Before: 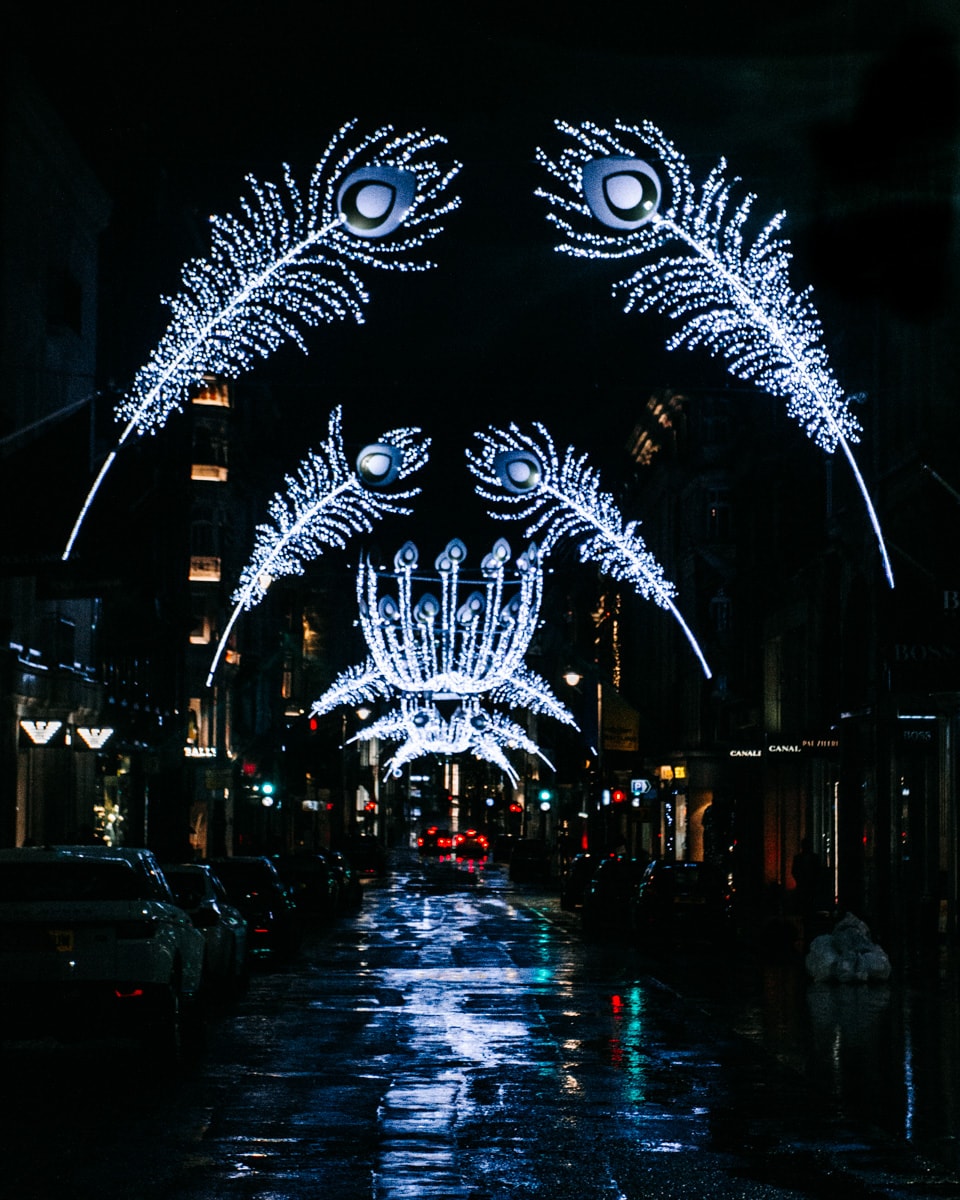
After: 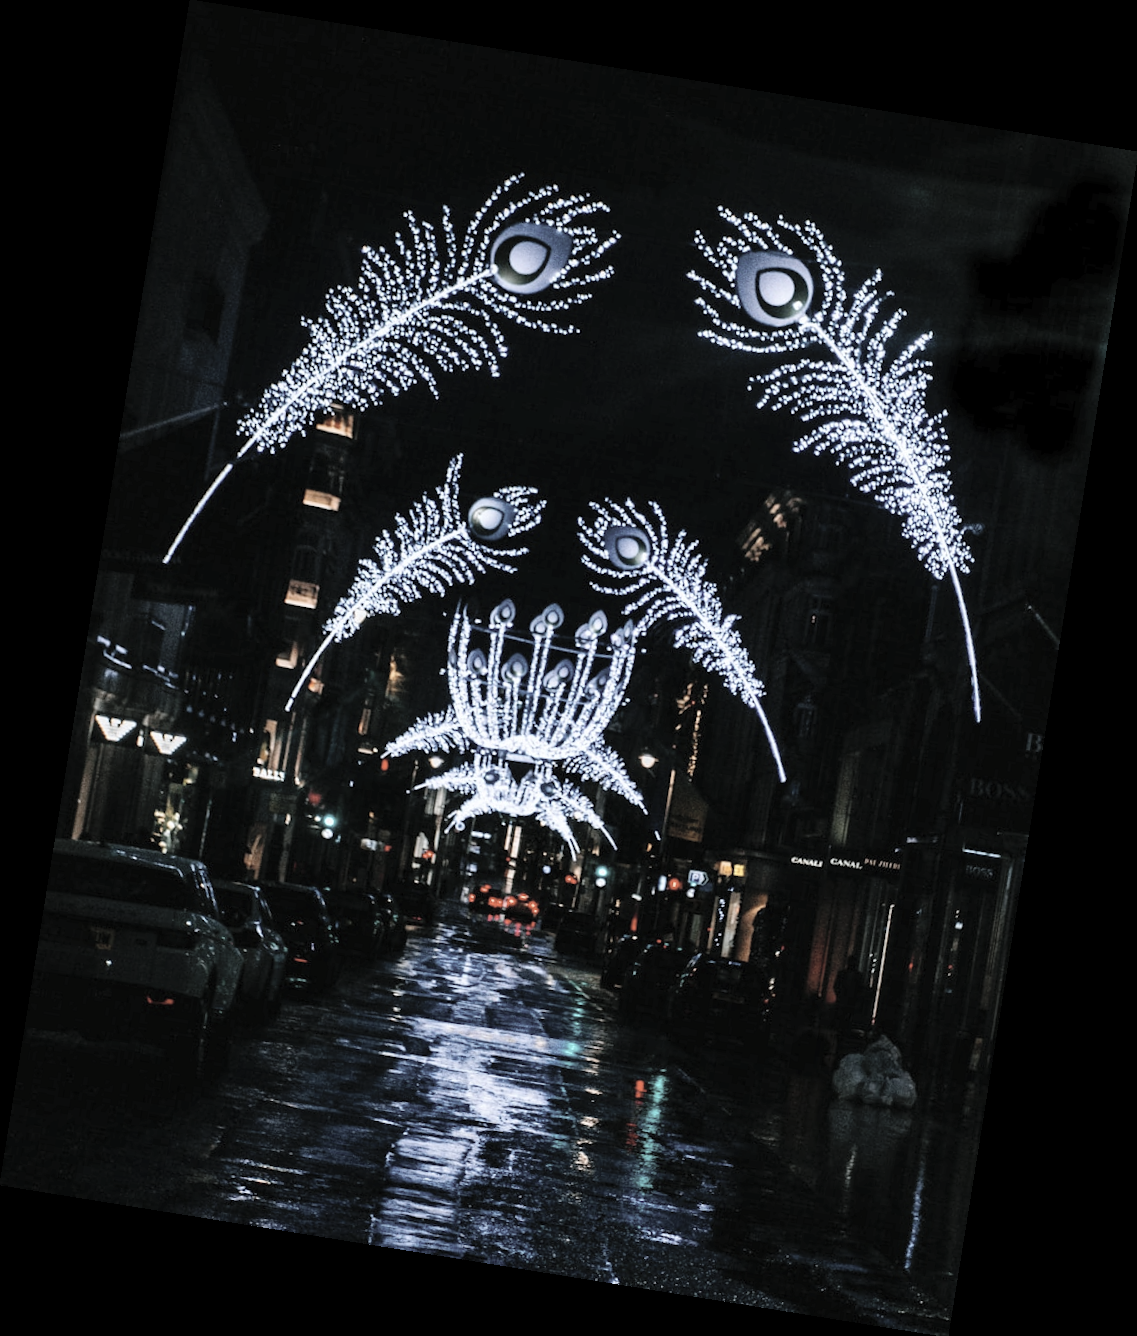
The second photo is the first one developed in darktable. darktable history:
white balance: red 0.988, blue 1.017
rotate and perspective: rotation 9.12°, automatic cropping off
contrast brightness saturation: brightness 0.18, saturation -0.5
